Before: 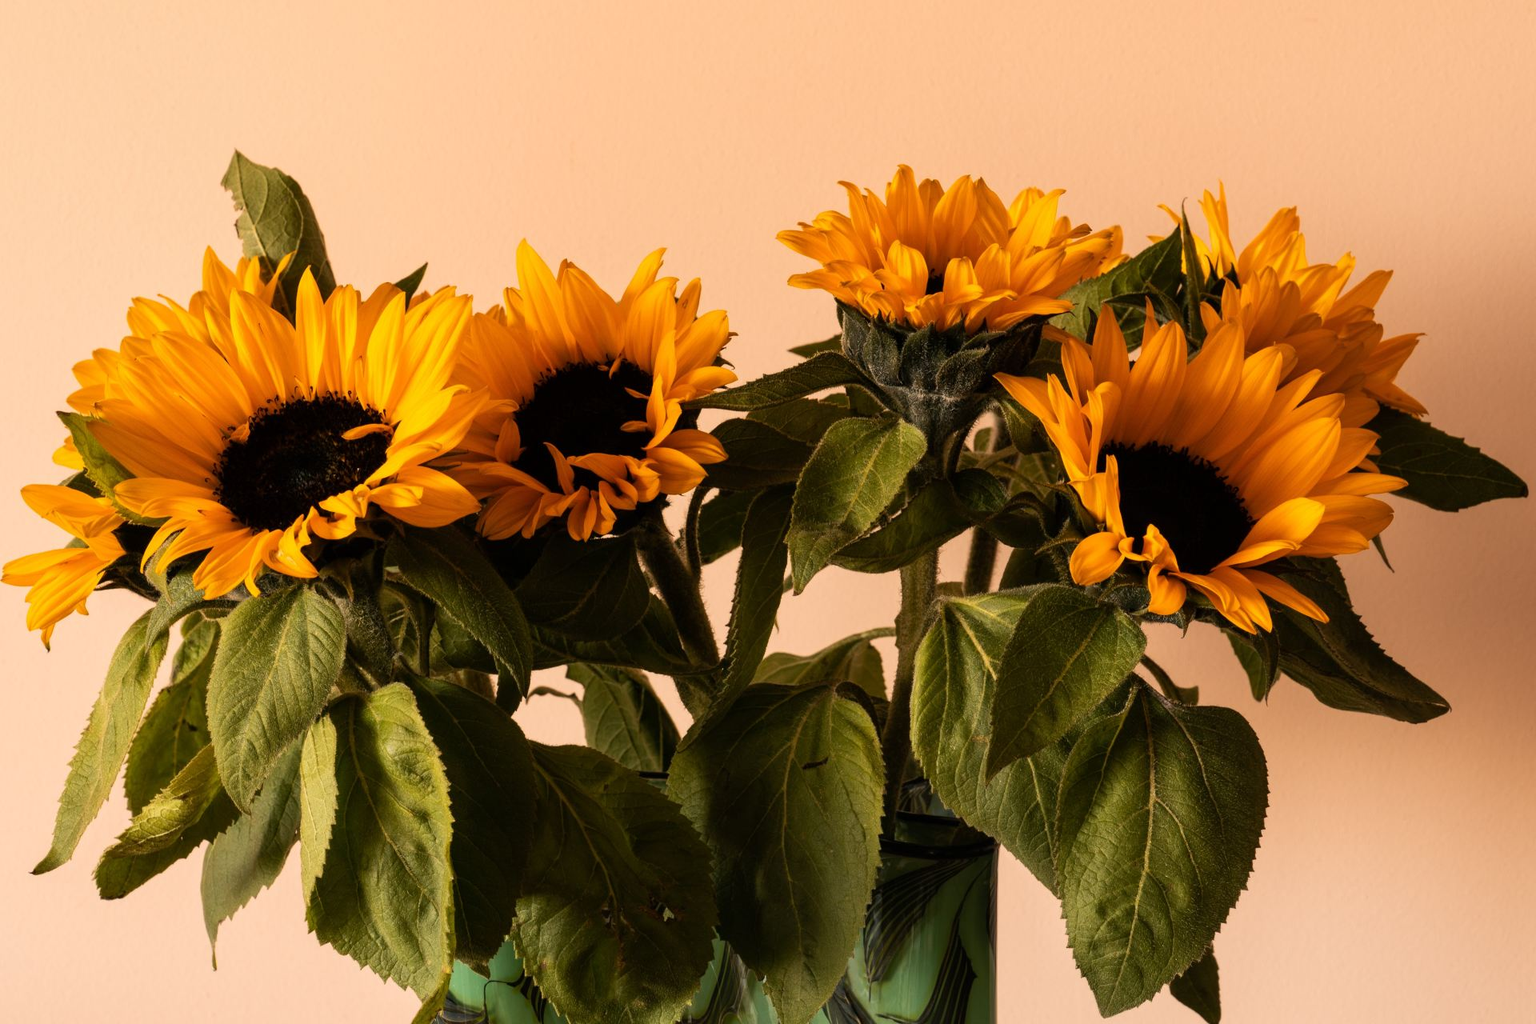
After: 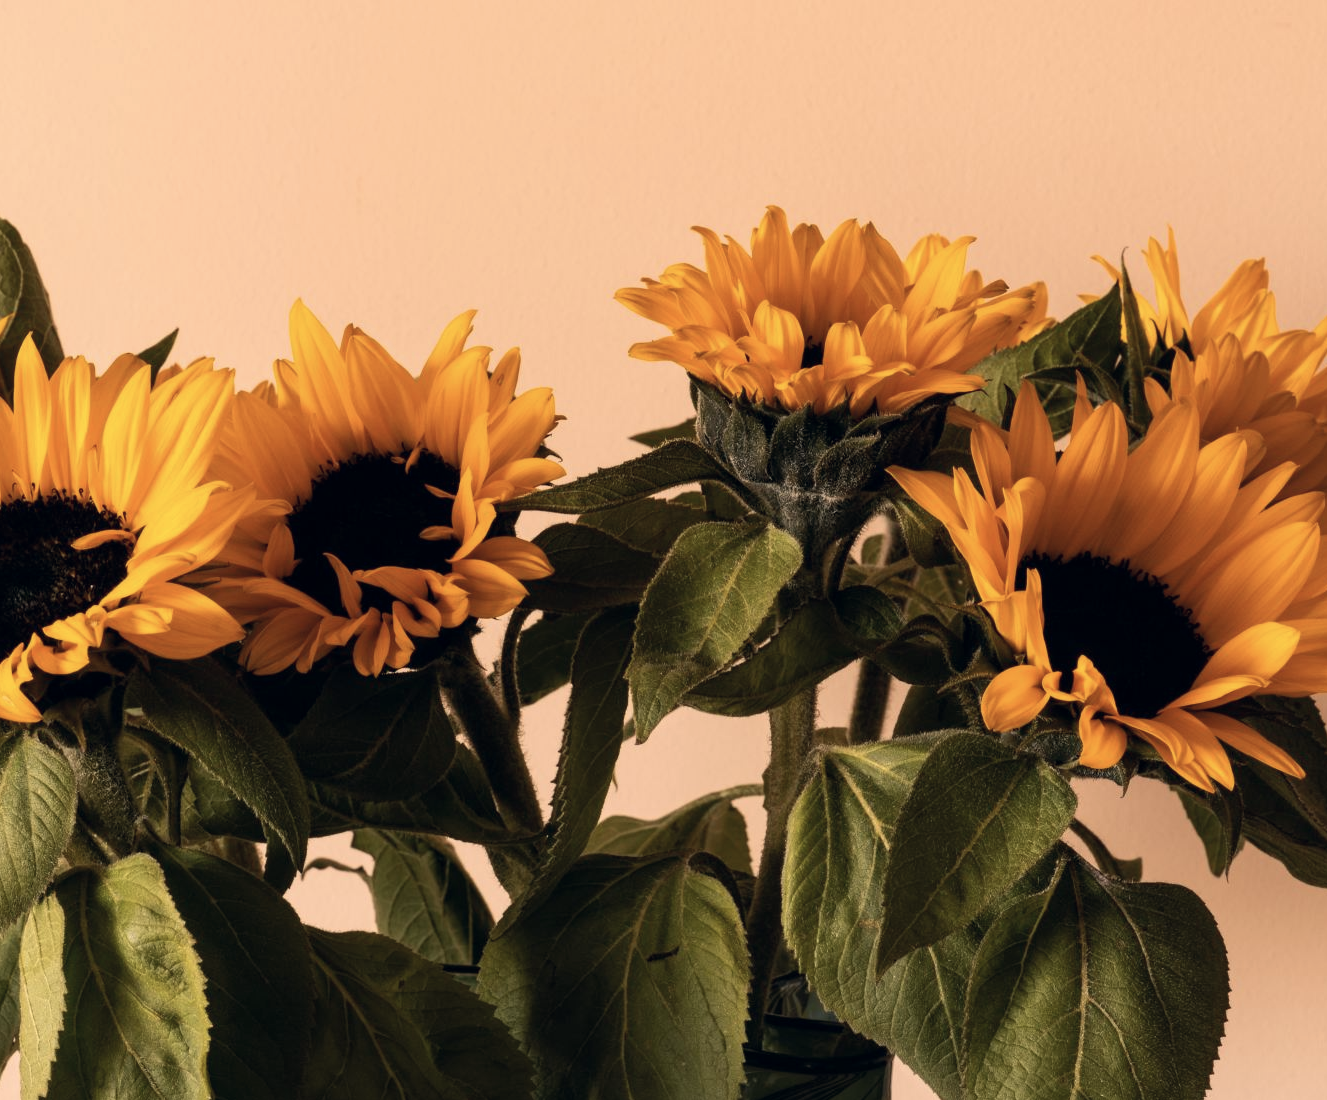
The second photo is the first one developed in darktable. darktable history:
crop: left 18.561%, right 12.274%, bottom 13.991%
color correction: highlights a* 2.86, highlights b* 5.01, shadows a* -1.47, shadows b* -4.89, saturation 0.773
